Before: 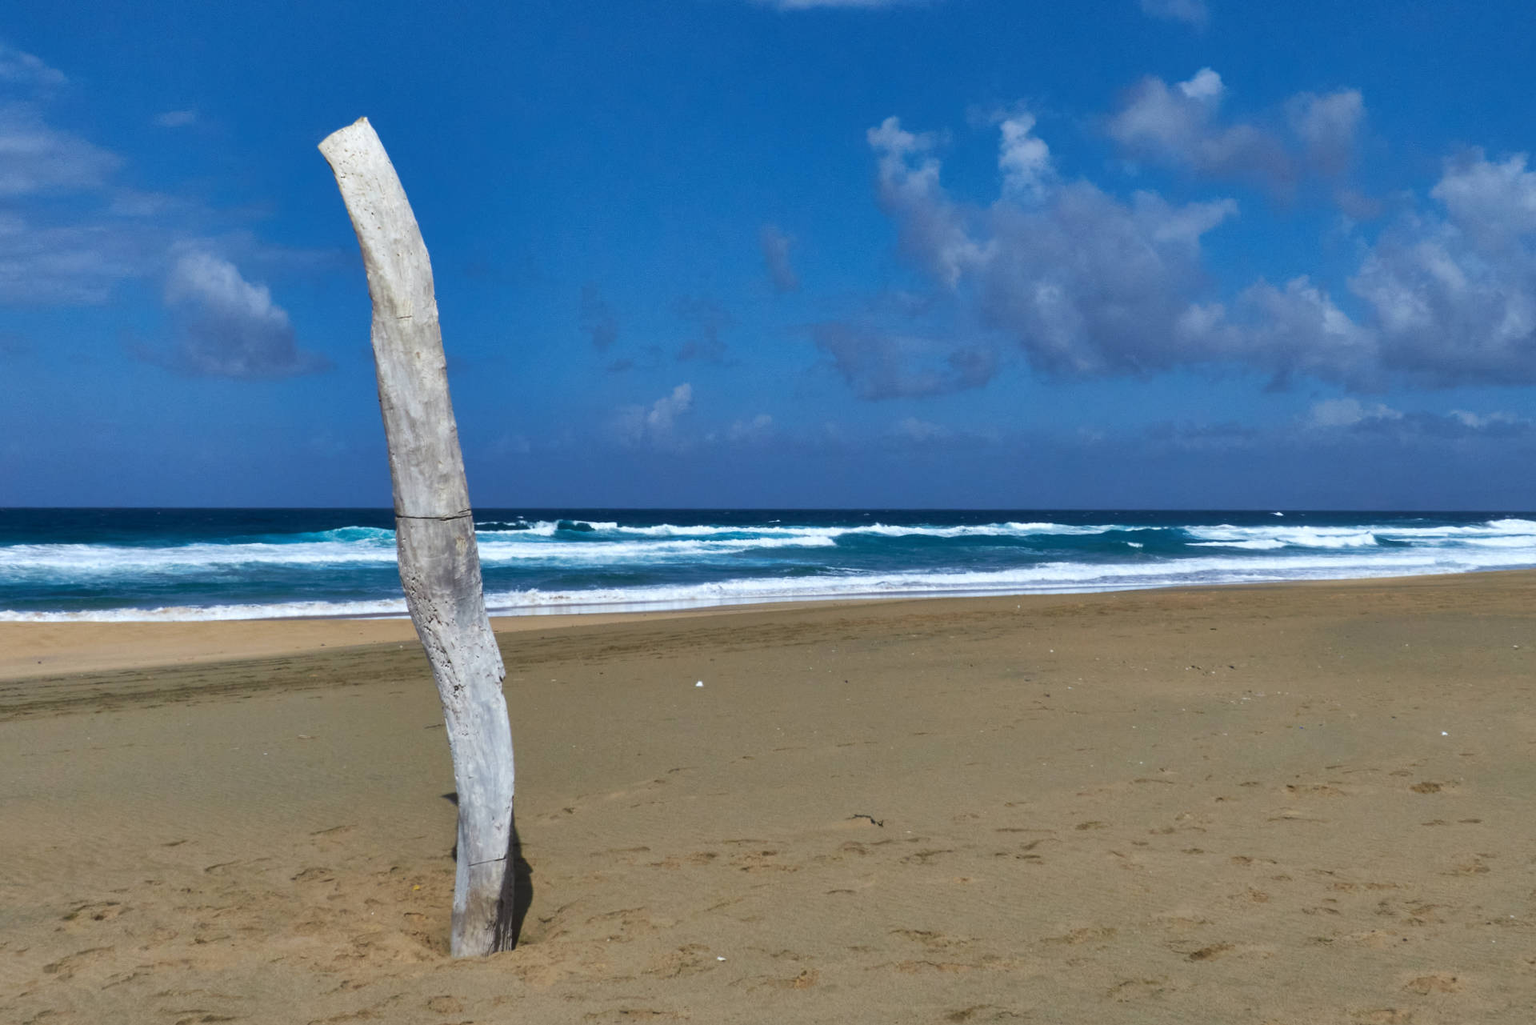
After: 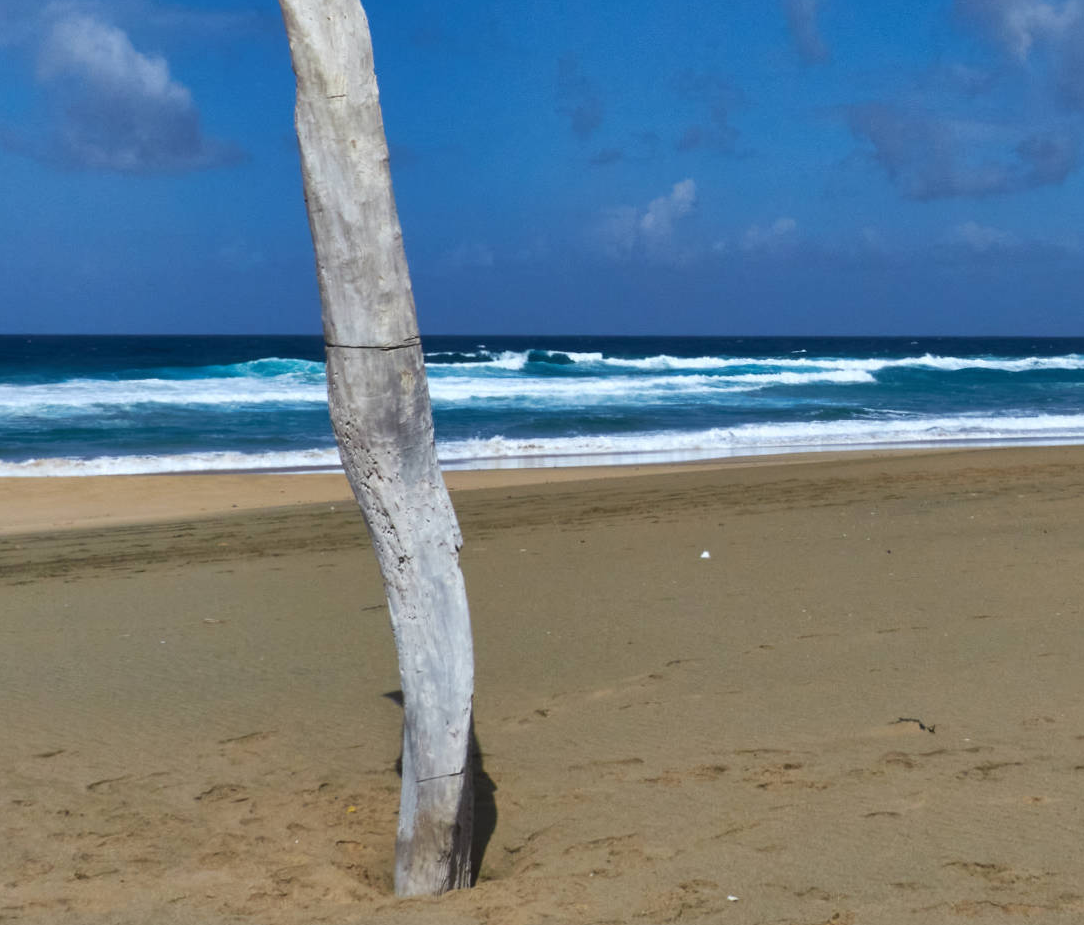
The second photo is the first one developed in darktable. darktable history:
crop: left 8.822%, top 23.482%, right 34.708%, bottom 4.307%
